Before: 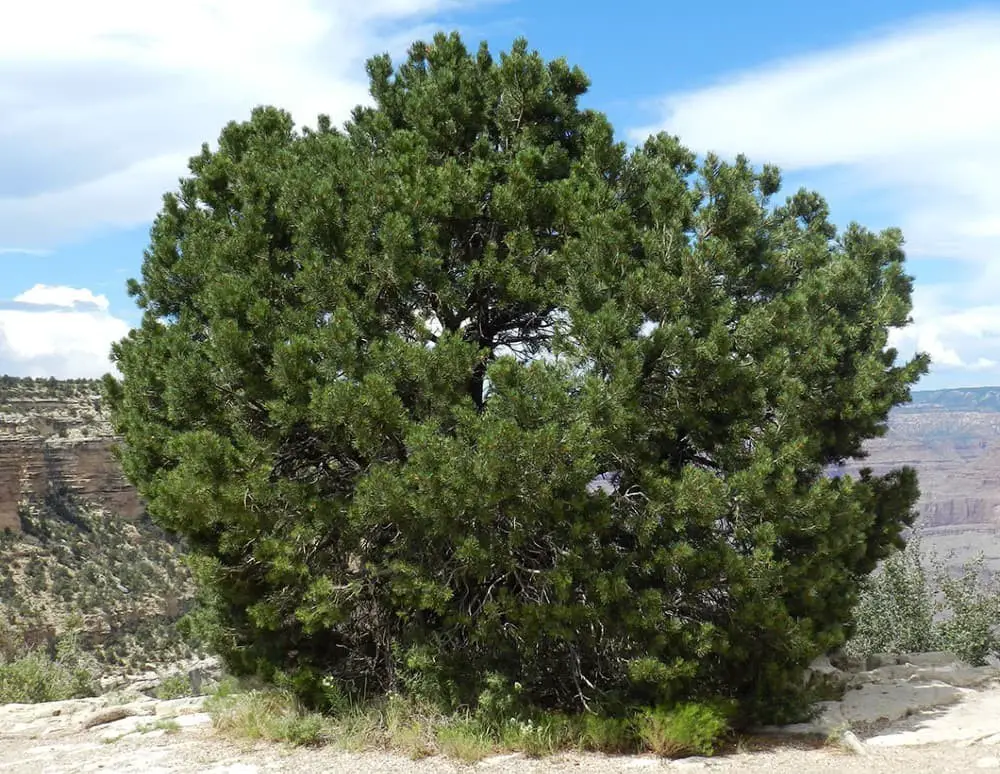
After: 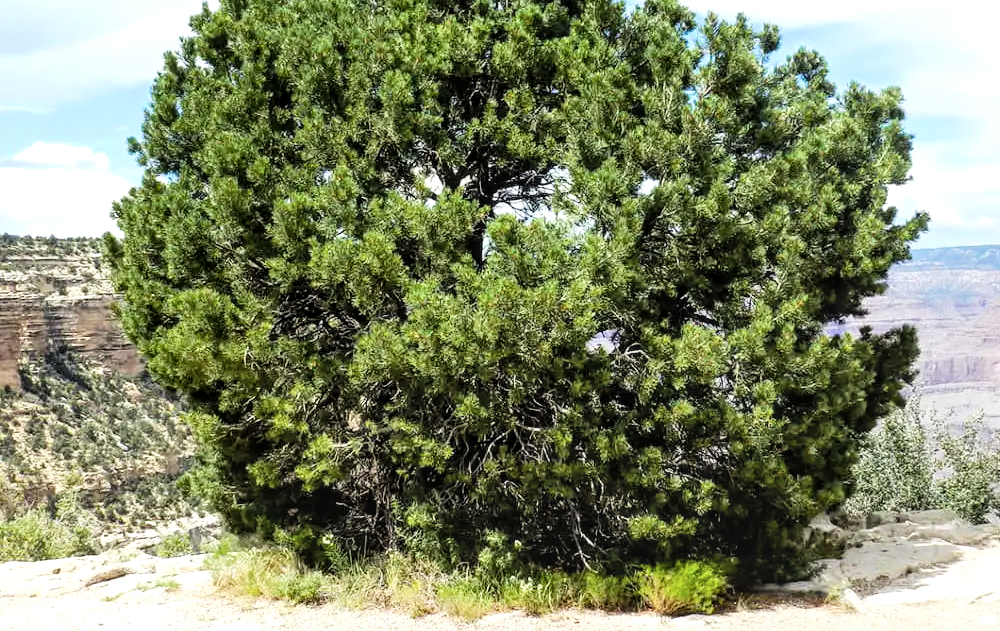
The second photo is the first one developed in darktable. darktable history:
filmic rgb: black relative exposure -5.14 EV, white relative exposure 3.97 EV, threshold 3.02 EV, hardness 2.91, contrast 1.298, highlights saturation mix -8.61%, contrast in shadows safe, enable highlight reconstruction true
color balance rgb: perceptual saturation grading › global saturation 18.303%, global vibrance 20%
local contrast: on, module defaults
crop and rotate: top 18.404%
exposure: exposure 0.663 EV, compensate exposure bias true, compensate highlight preservation false
shadows and highlights: radius 110.96, shadows 51.18, white point adjustment 9.03, highlights -5.08, highlights color adjustment 0.78%, soften with gaussian
